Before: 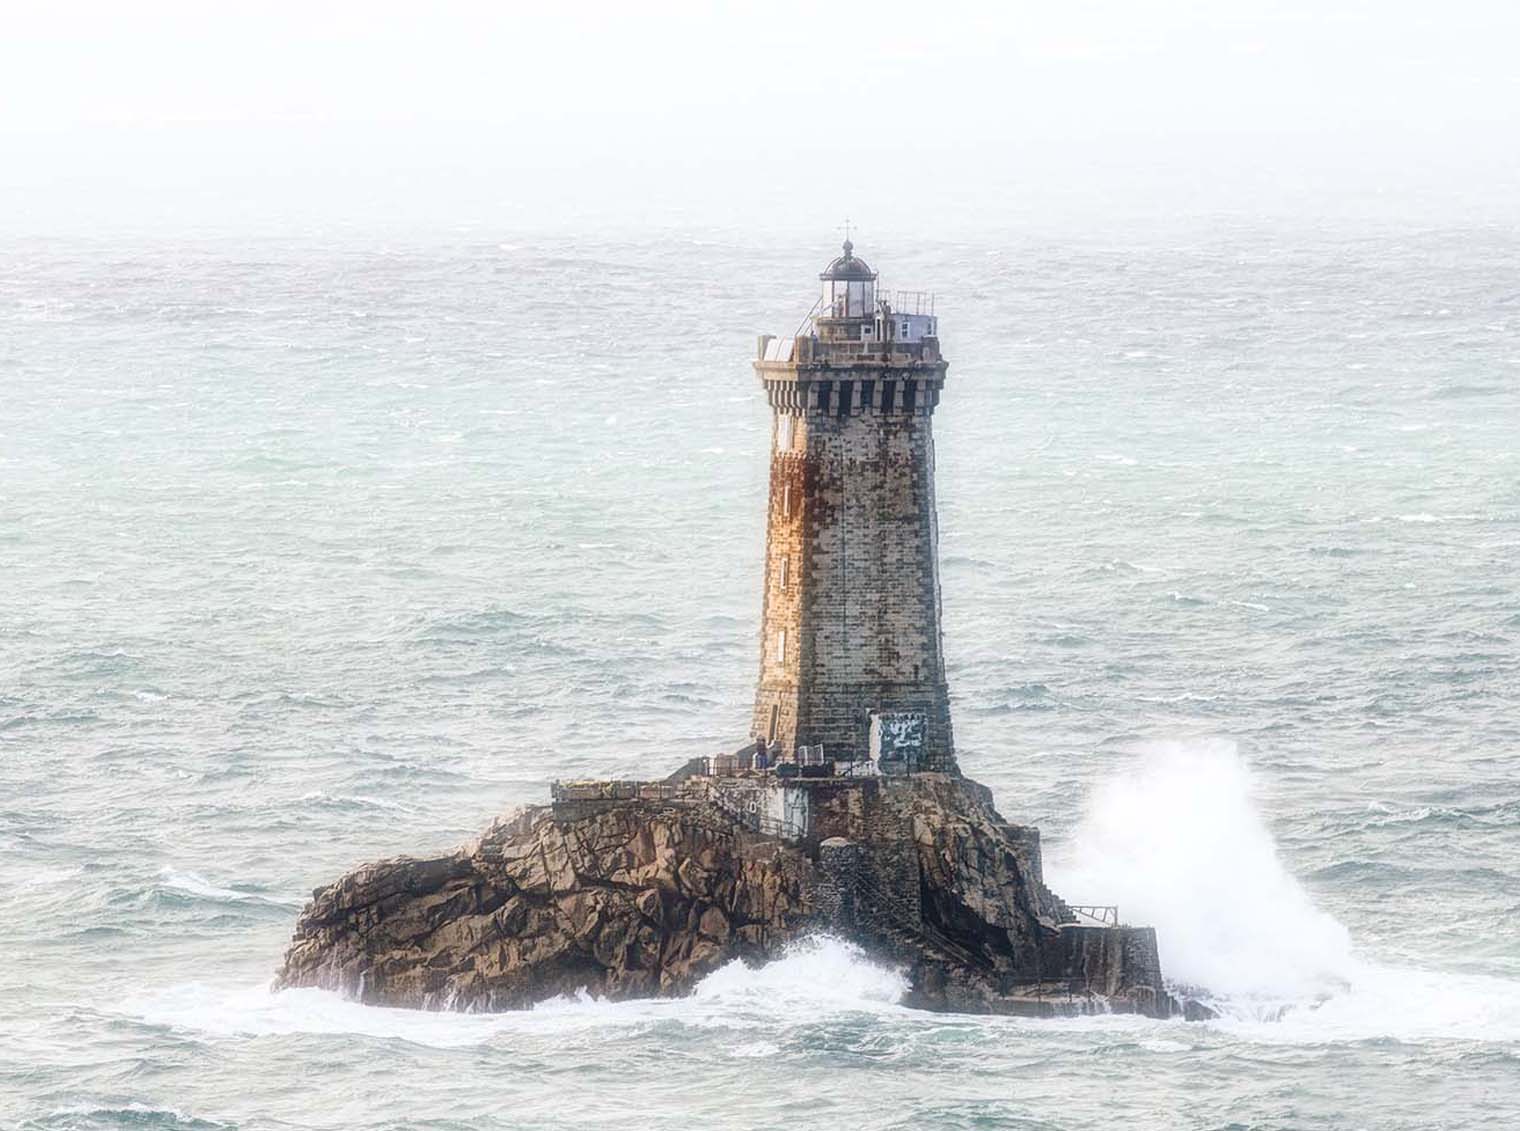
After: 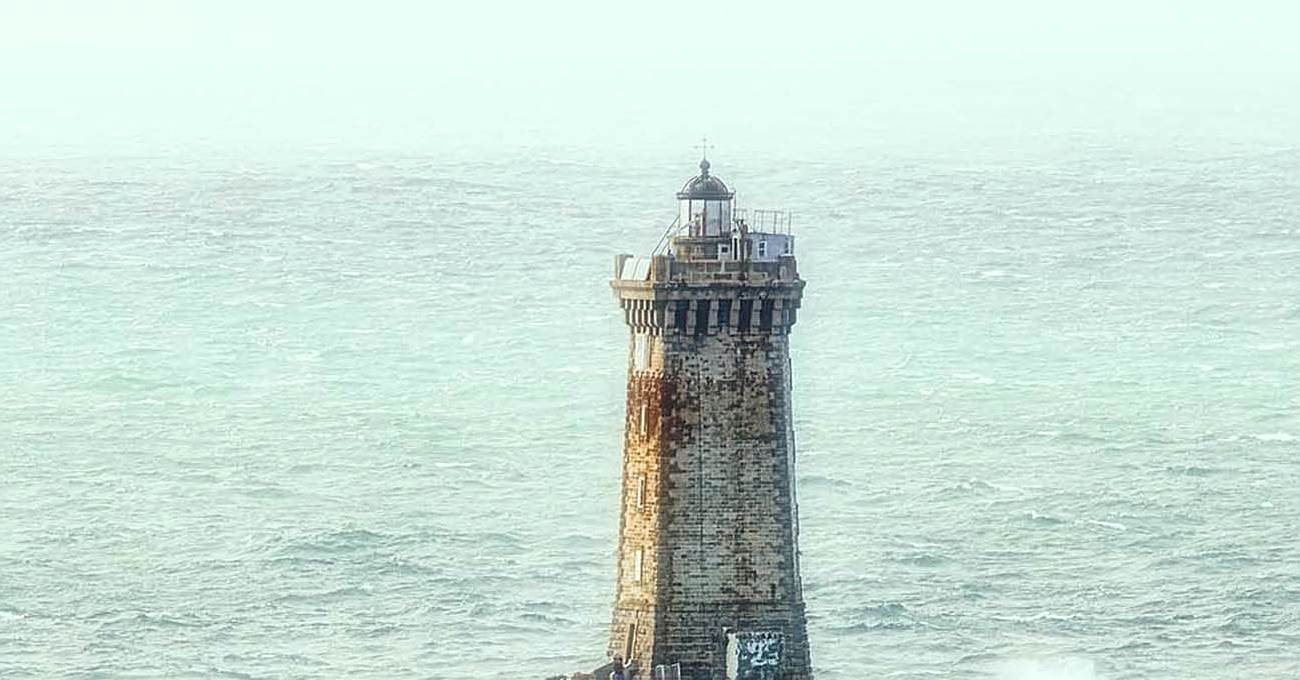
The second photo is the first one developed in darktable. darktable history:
sharpen: on, module defaults
color correction: highlights a* -8.52, highlights b* 3.47
crop and rotate: left 9.452%, top 7.249%, right 5.02%, bottom 32.59%
